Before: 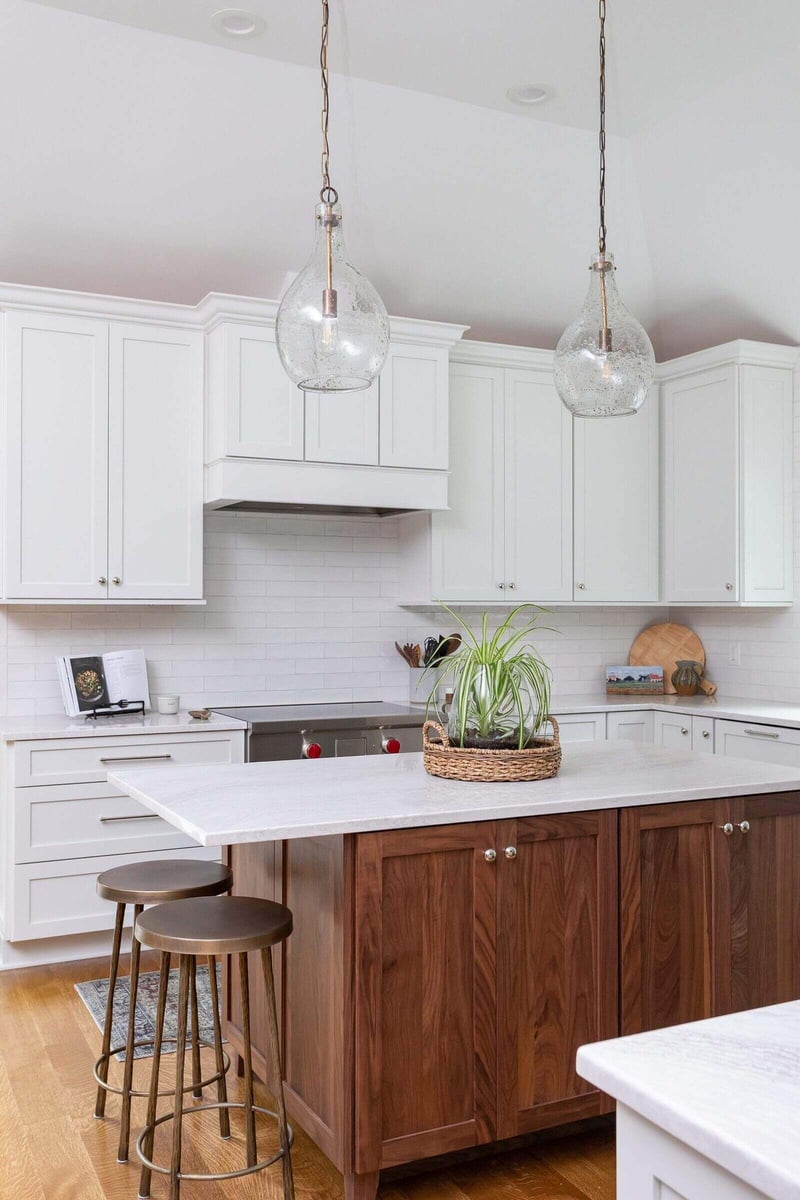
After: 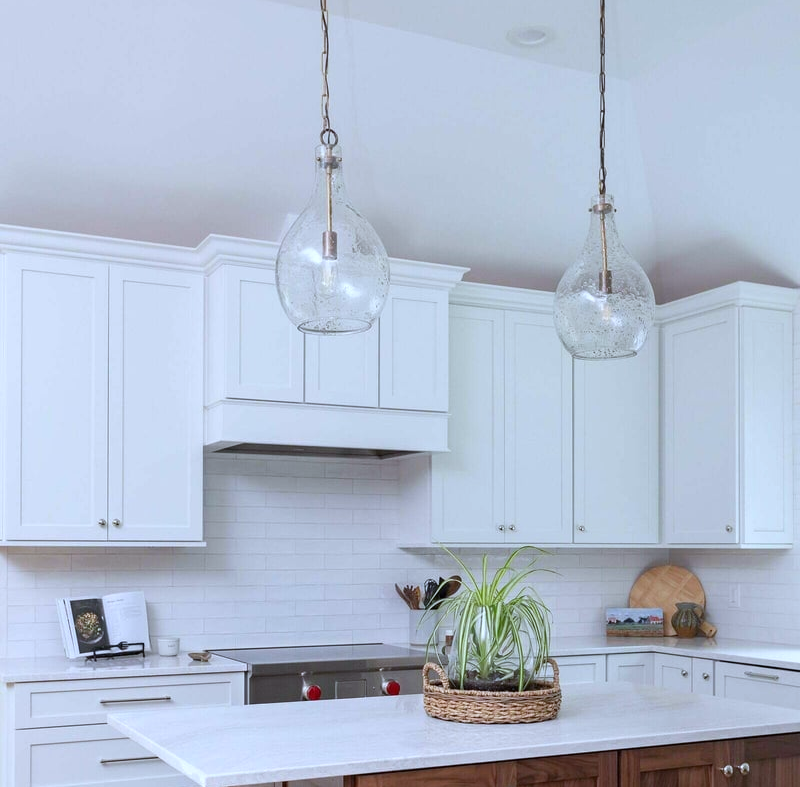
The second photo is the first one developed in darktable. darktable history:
white balance: red 0.924, blue 1.095
crop and rotate: top 4.848%, bottom 29.503%
